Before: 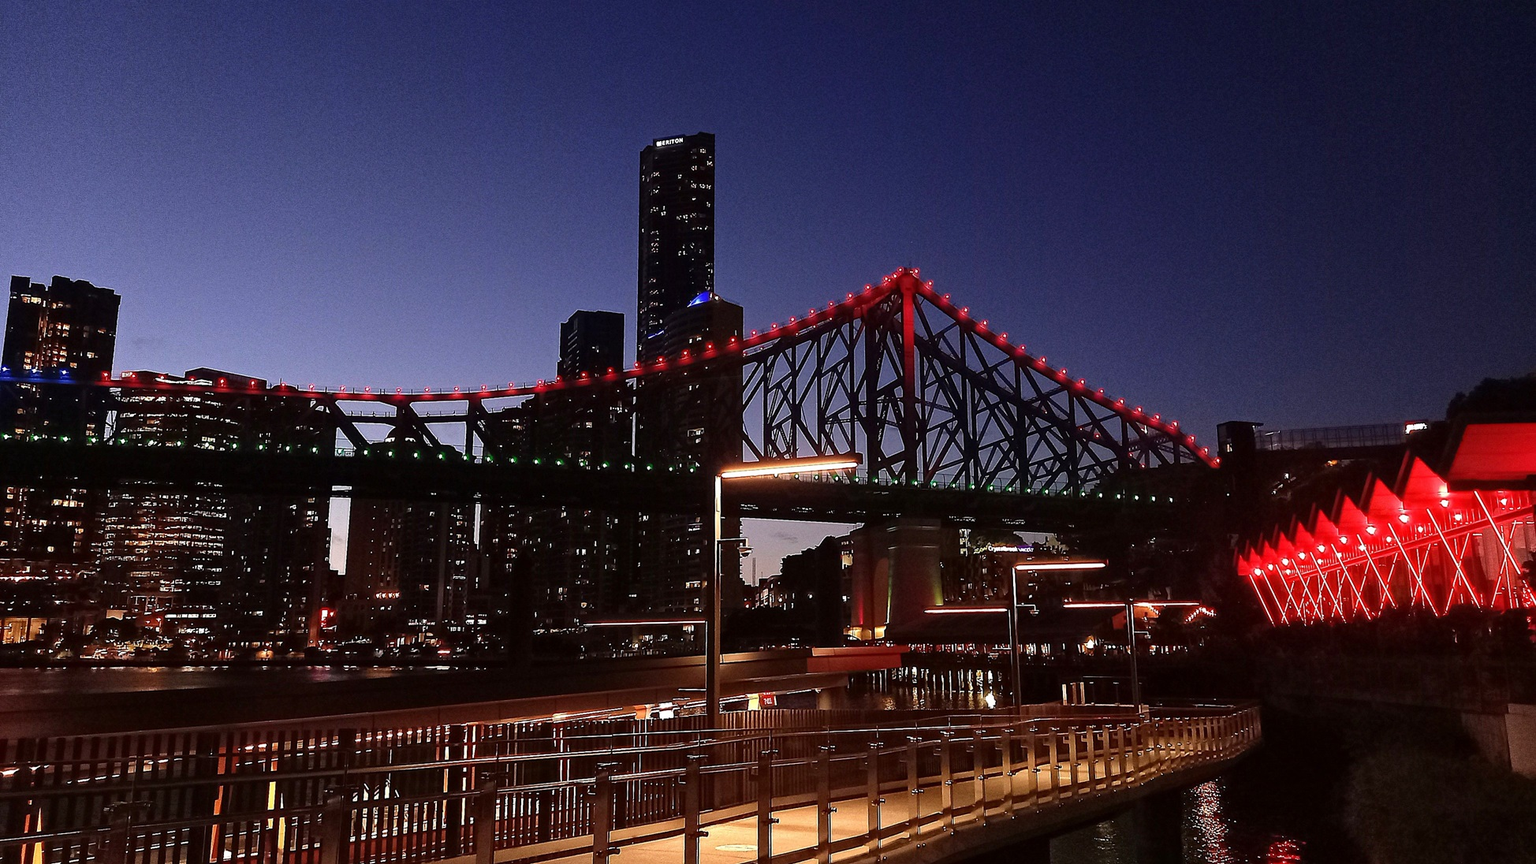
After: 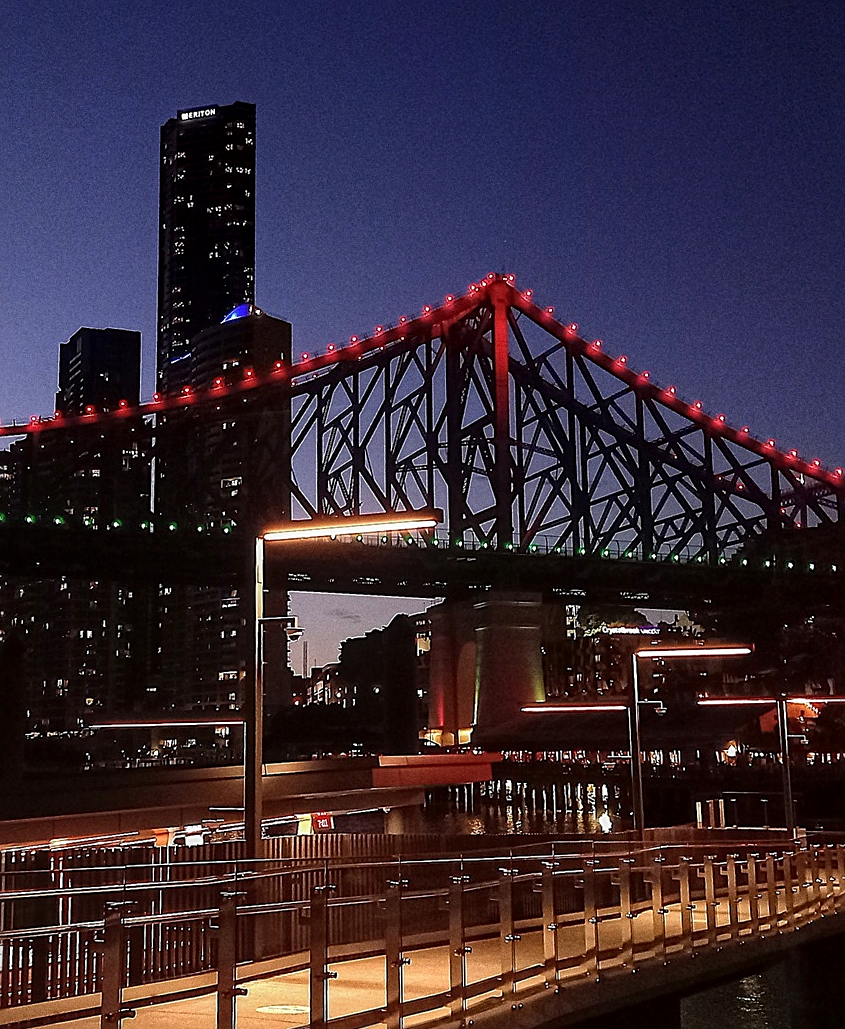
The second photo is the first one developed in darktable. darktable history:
crop: left 33.452%, top 6.025%, right 23.155%
local contrast: on, module defaults
sharpen: on, module defaults
grain: coarseness 0.09 ISO, strength 16.61%
